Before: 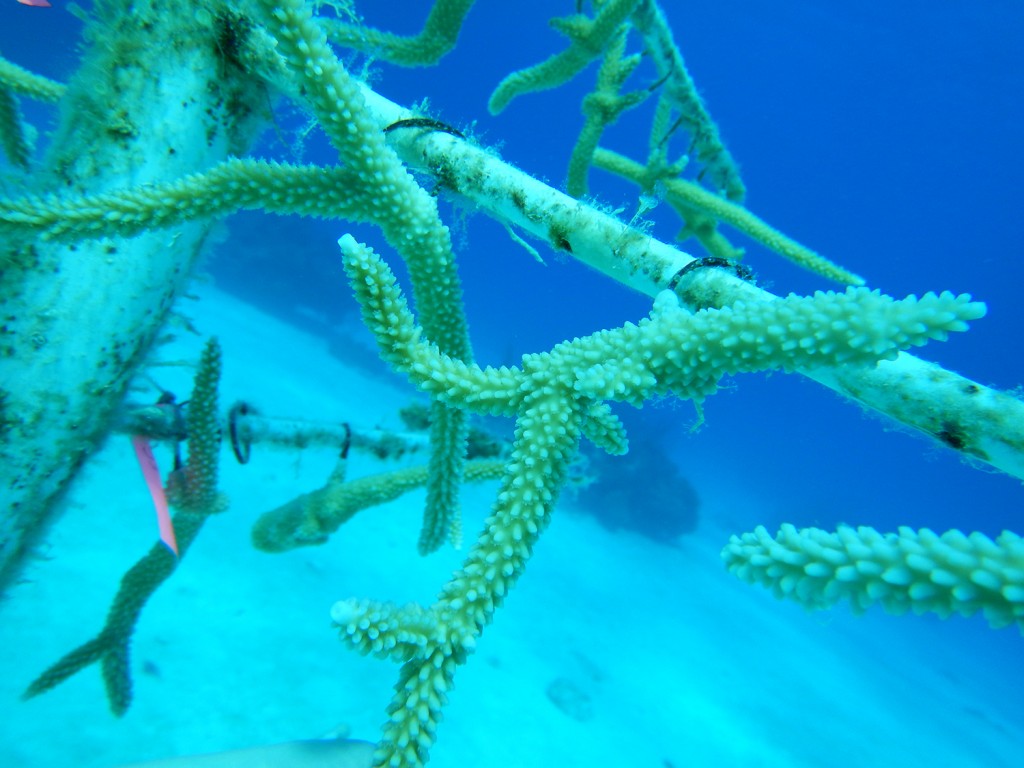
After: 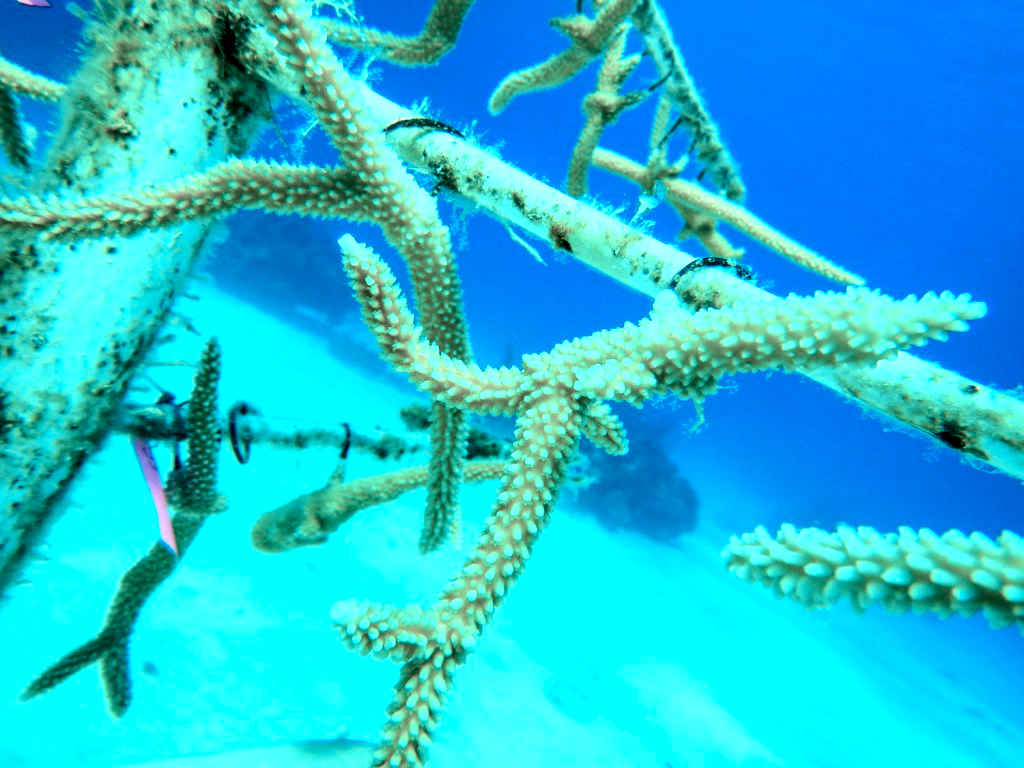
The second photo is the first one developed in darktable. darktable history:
color zones: curves: ch1 [(0.29, 0.492) (0.373, 0.185) (0.509, 0.481)]; ch2 [(0.25, 0.462) (0.749, 0.457)], mix 40.67%
tone curve: curves: ch0 [(0, 0.01) (0.037, 0.032) (0.131, 0.108) (0.275, 0.258) (0.483, 0.512) (0.61, 0.661) (0.696, 0.742) (0.792, 0.834) (0.911, 0.936) (0.997, 0.995)]; ch1 [(0, 0) (0.308, 0.29) (0.425, 0.411) (0.503, 0.502) (0.551, 0.563) (0.683, 0.706) (0.746, 0.77) (1, 1)]; ch2 [(0, 0) (0.246, 0.233) (0.36, 0.352) (0.415, 0.415) (0.485, 0.487) (0.502, 0.502) (0.525, 0.523) (0.545, 0.552) (0.587, 0.6) (0.636, 0.652) (0.711, 0.729) (0.845, 0.855) (0.998, 0.977)], color space Lab, independent channels, preserve colors none
local contrast: highlights 65%, shadows 54%, detail 169%, midtone range 0.514
tone equalizer: -8 EV -0.417 EV, -7 EV -0.389 EV, -6 EV -0.333 EV, -5 EV -0.222 EV, -3 EV 0.222 EV, -2 EV 0.333 EV, -1 EV 0.389 EV, +0 EV 0.417 EV, edges refinement/feathering 500, mask exposure compensation -1.57 EV, preserve details no
